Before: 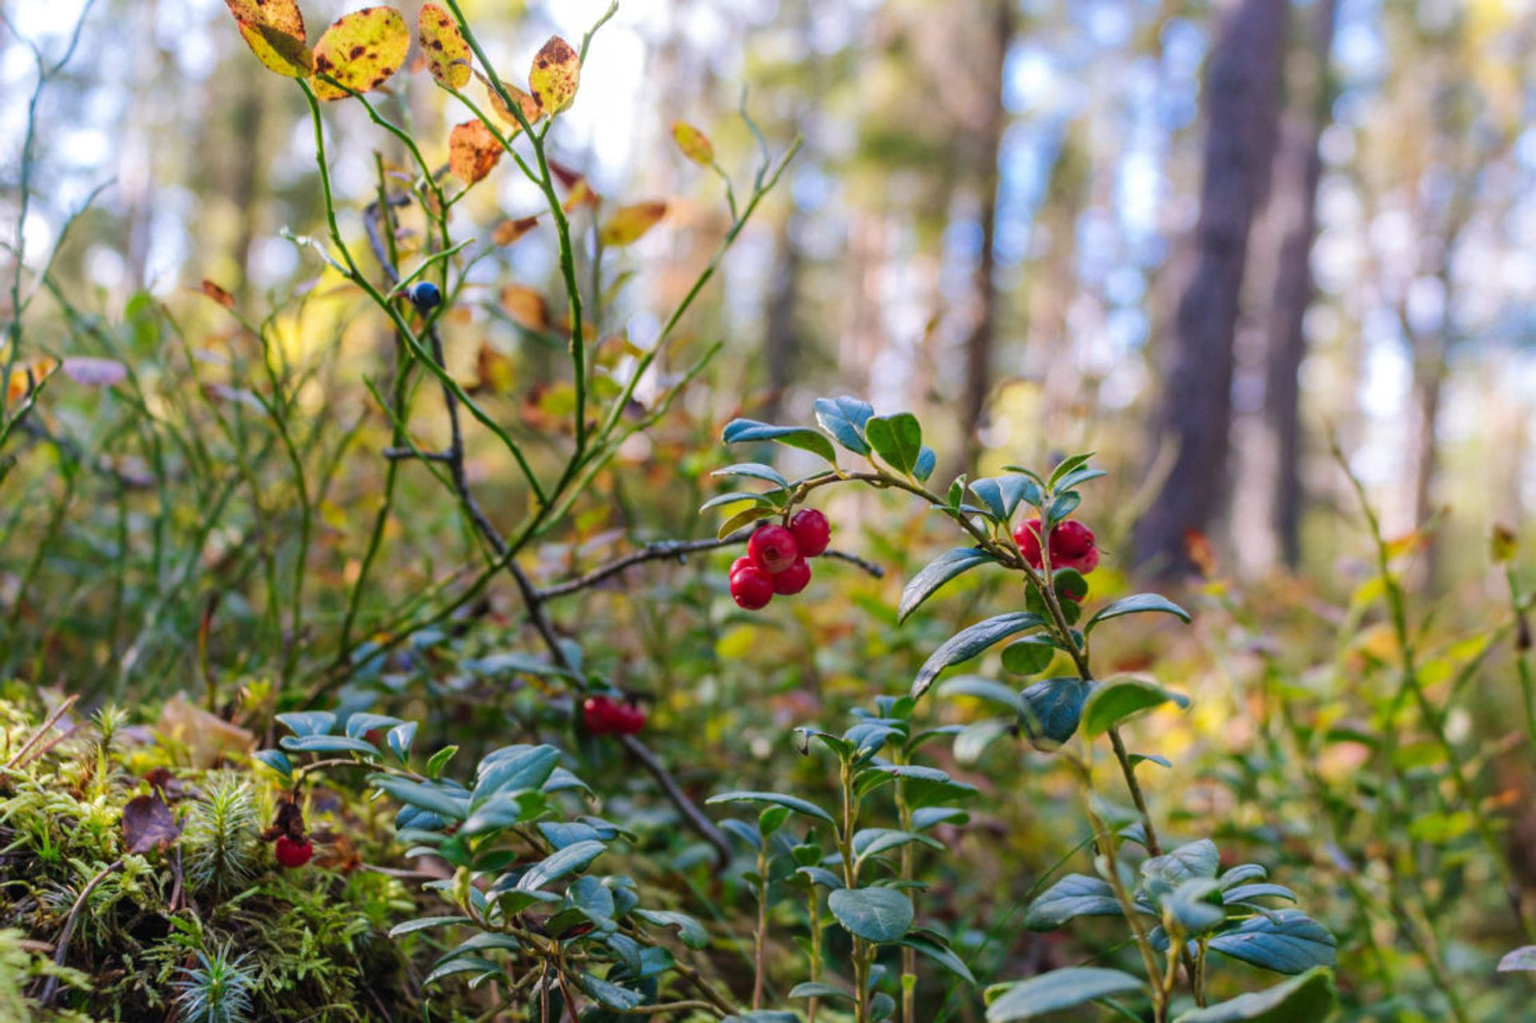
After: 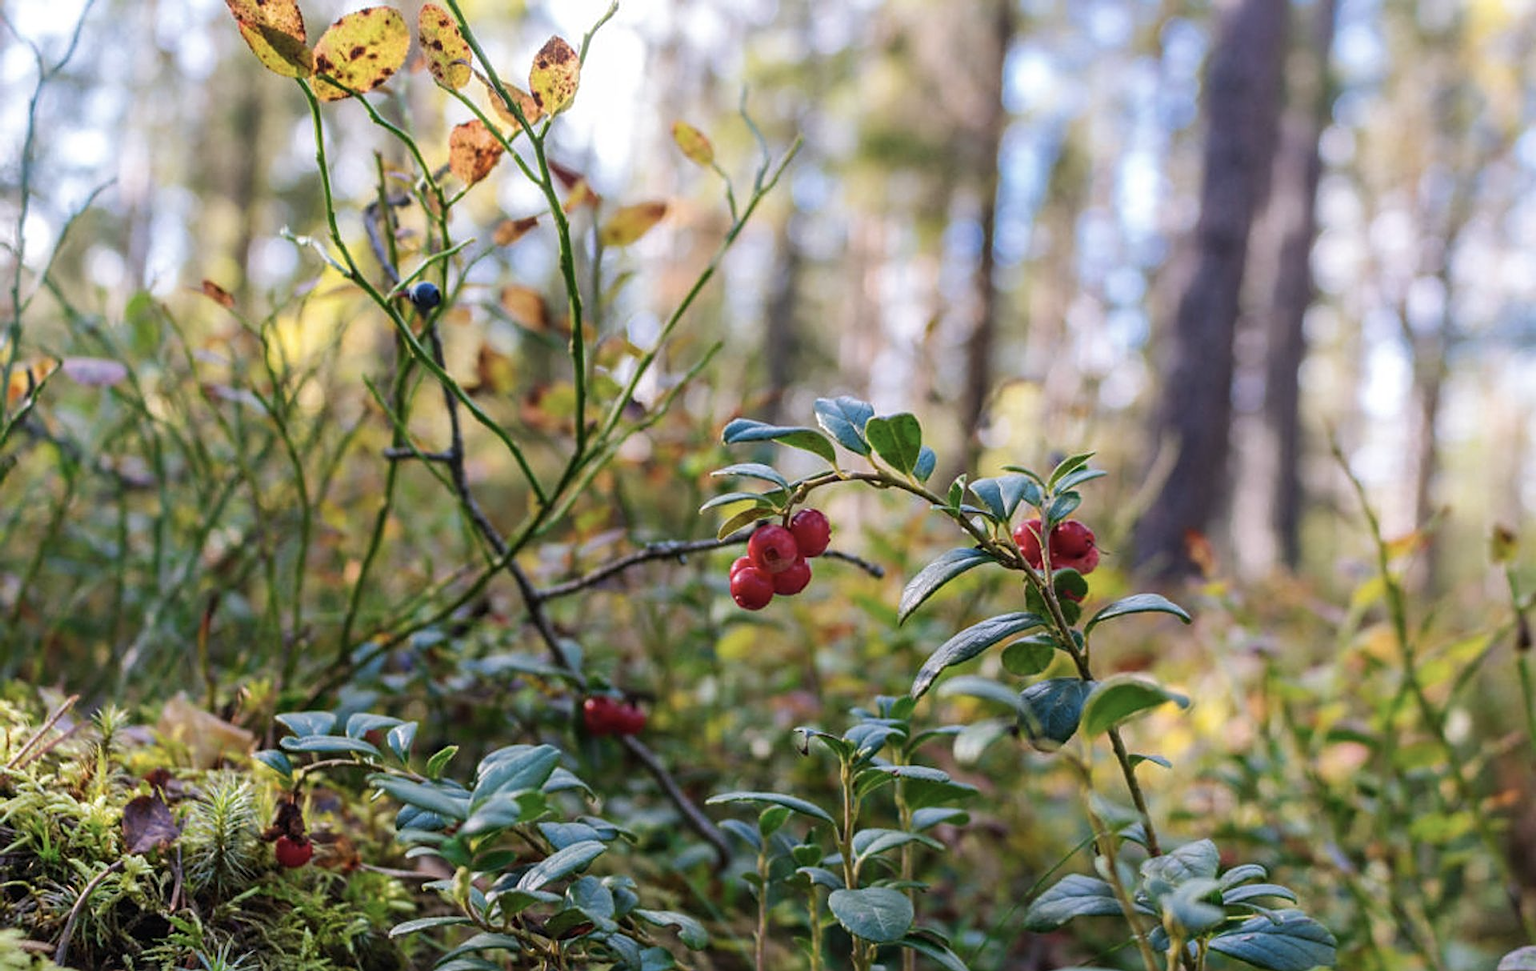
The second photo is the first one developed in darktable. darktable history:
sharpen: on, module defaults
crop and rotate: top 0.009%, bottom 5.044%
contrast brightness saturation: contrast 0.064, brightness -0.009, saturation -0.227
